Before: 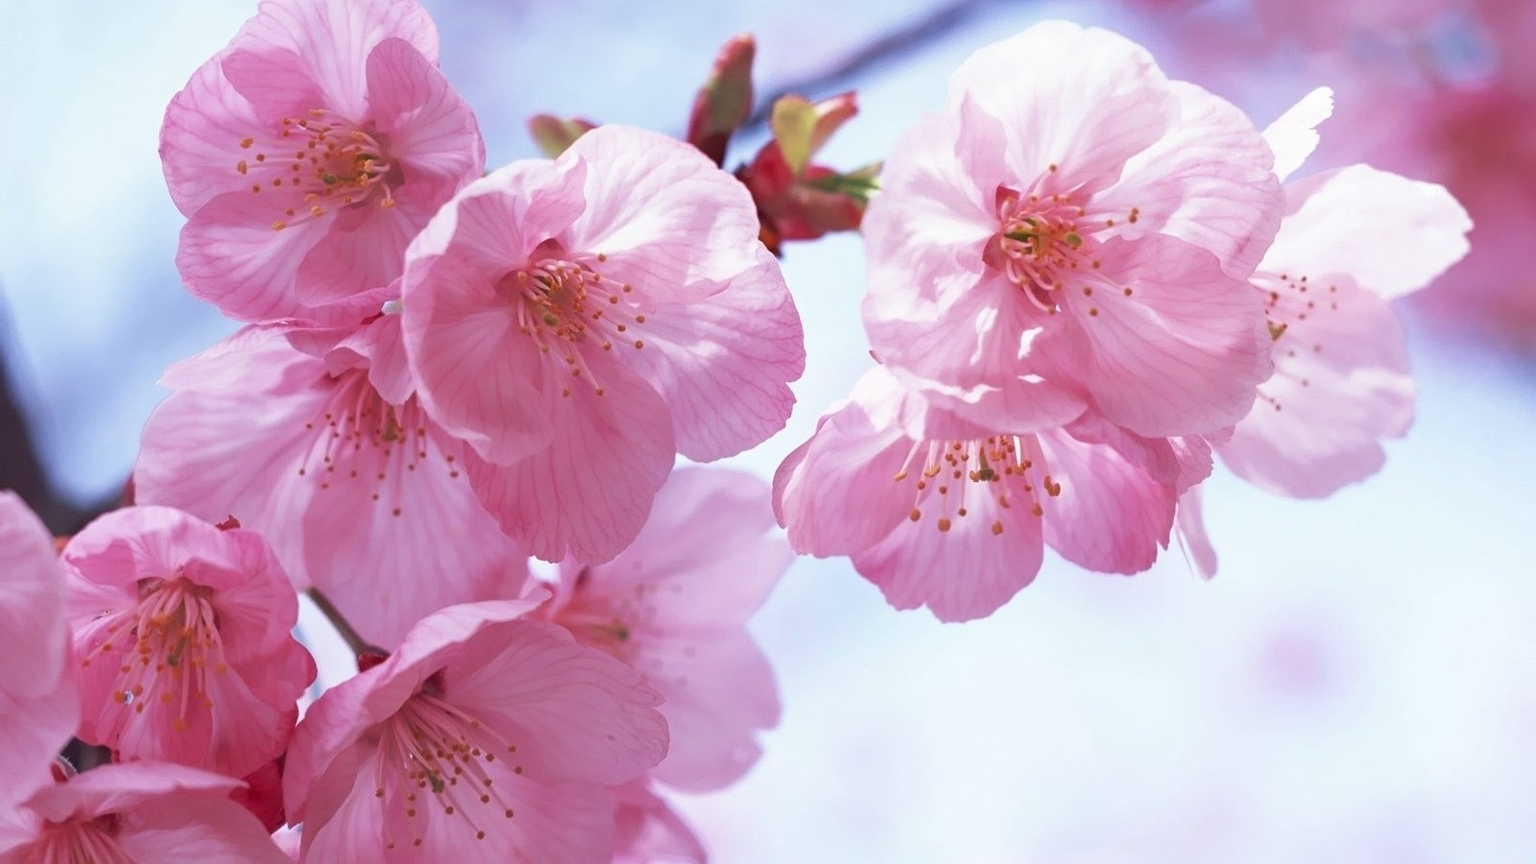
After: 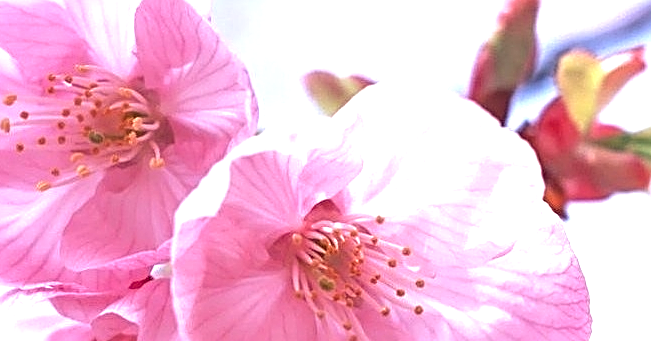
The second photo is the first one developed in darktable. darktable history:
crop: left 15.451%, top 5.46%, right 43.826%, bottom 56.594%
exposure: black level correction 0, exposure 0.891 EV, compensate exposure bias true, compensate highlight preservation false
sharpen: radius 2.578, amount 0.683
tone equalizer: edges refinement/feathering 500, mask exposure compensation -1.57 EV, preserve details no
local contrast: on, module defaults
